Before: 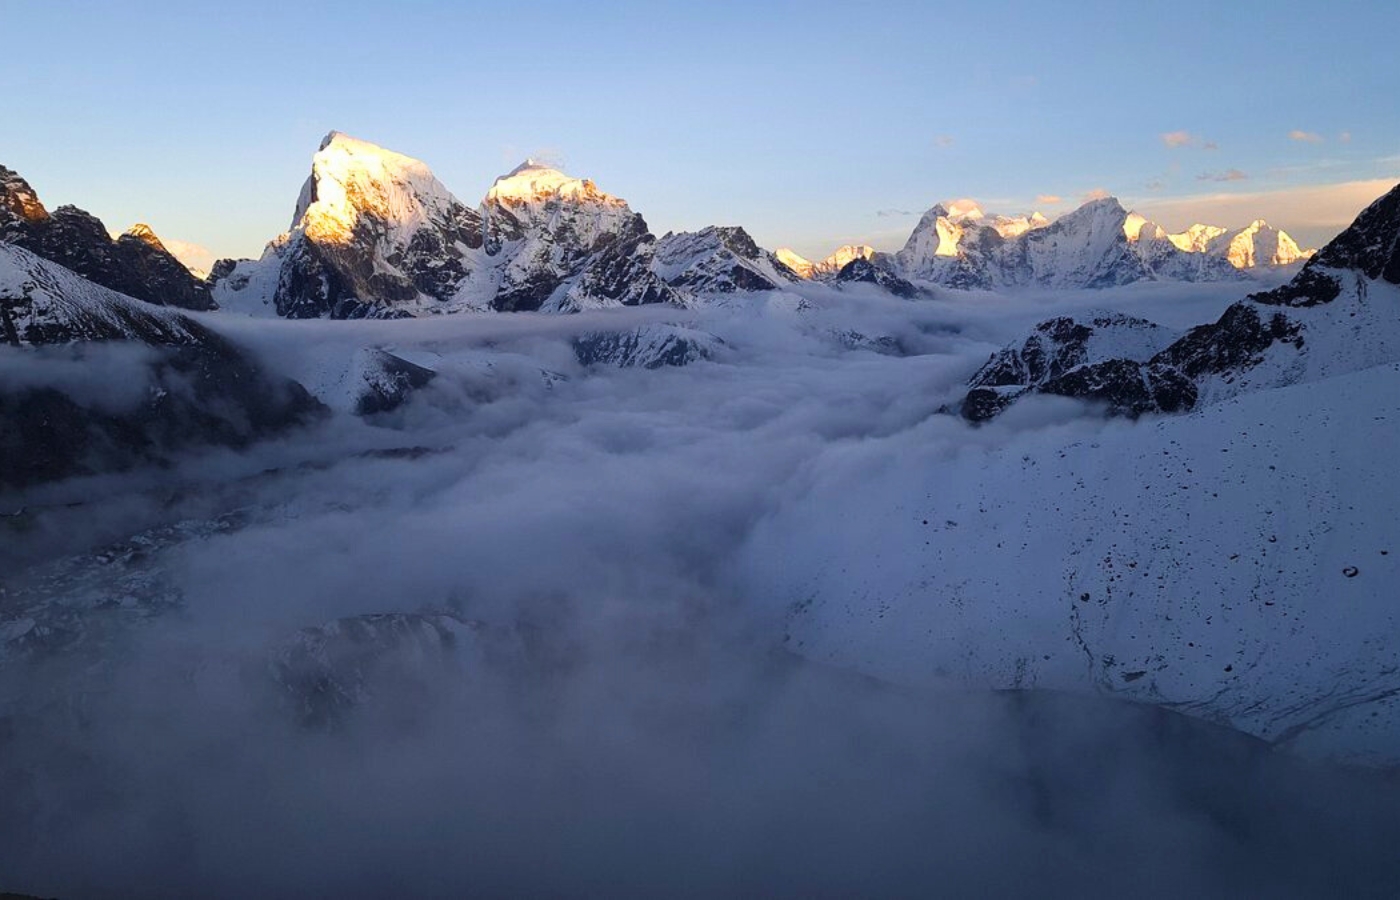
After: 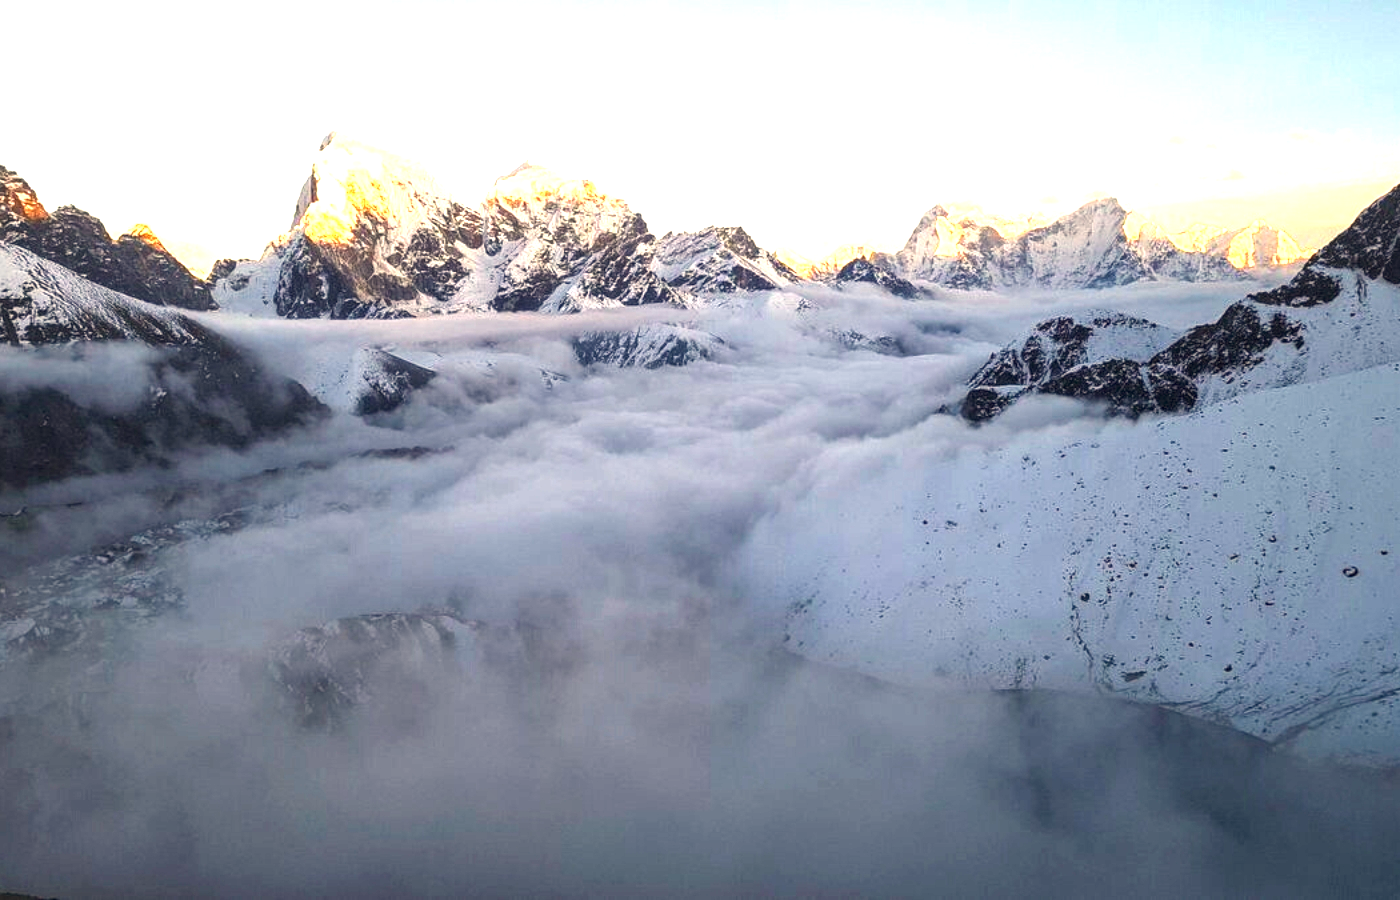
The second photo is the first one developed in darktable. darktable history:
exposure: black level correction 0, exposure 1.5 EV, compensate exposure bias true, compensate highlight preservation false
tone equalizer: on, module defaults
local contrast: on, module defaults
white balance: red 1.123, blue 0.83
